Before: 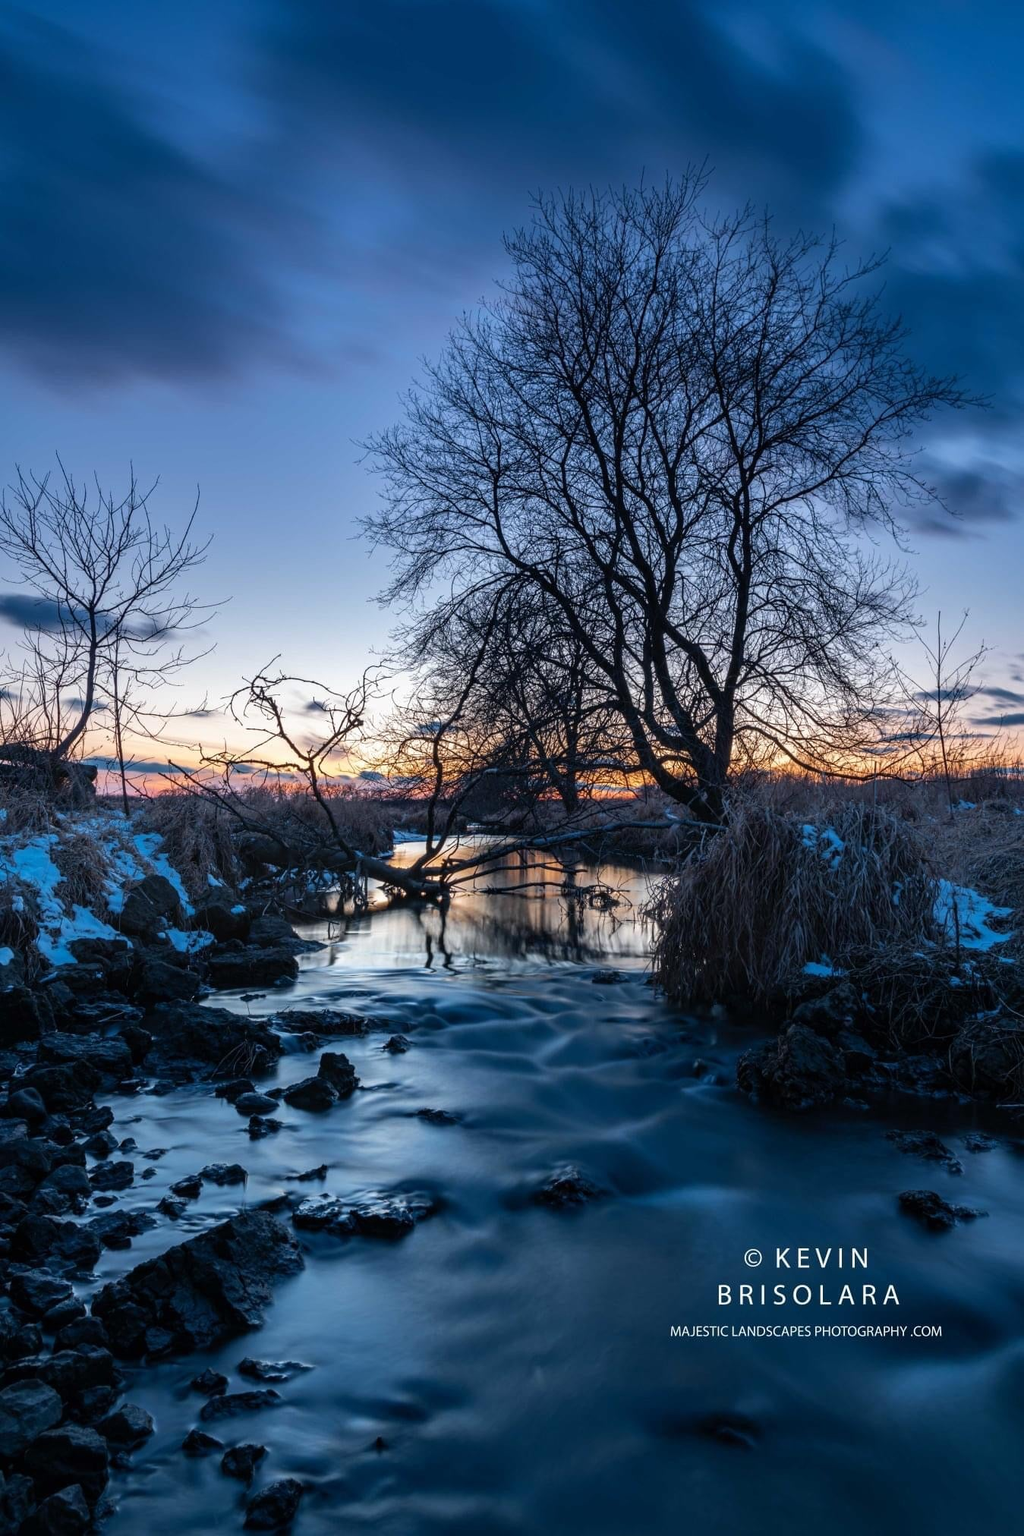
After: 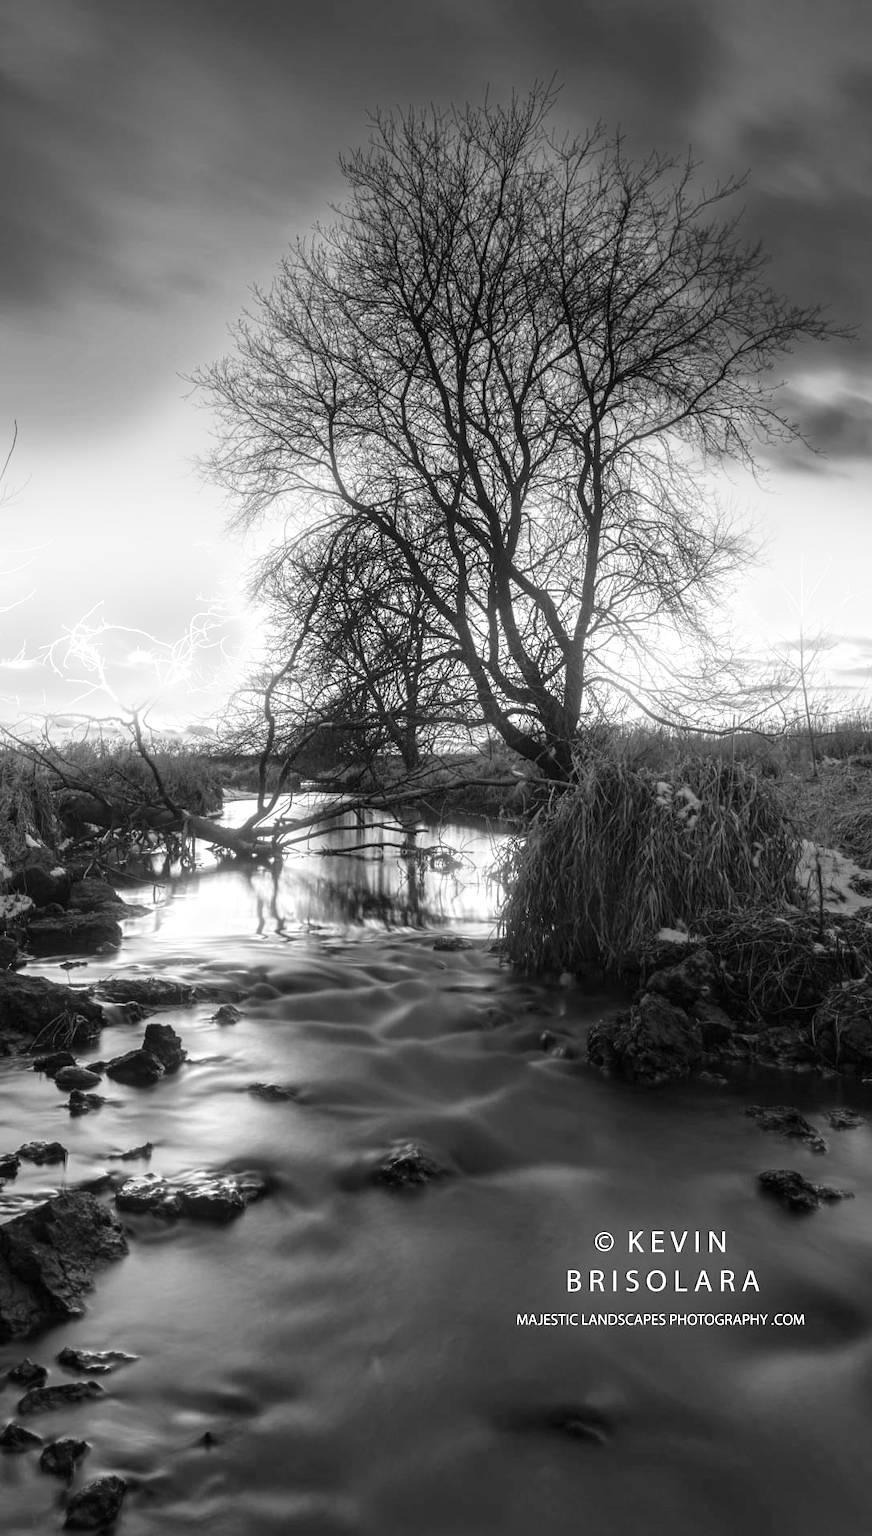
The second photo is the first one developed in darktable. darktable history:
monochrome: a -11.7, b 1.62, size 0.5, highlights 0.38
crop and rotate: left 17.959%, top 5.771%, right 1.742%
bloom: size 5%, threshold 95%, strength 15%
exposure: black level correction 0, exposure 1.1 EV, compensate exposure bias true, compensate highlight preservation false
